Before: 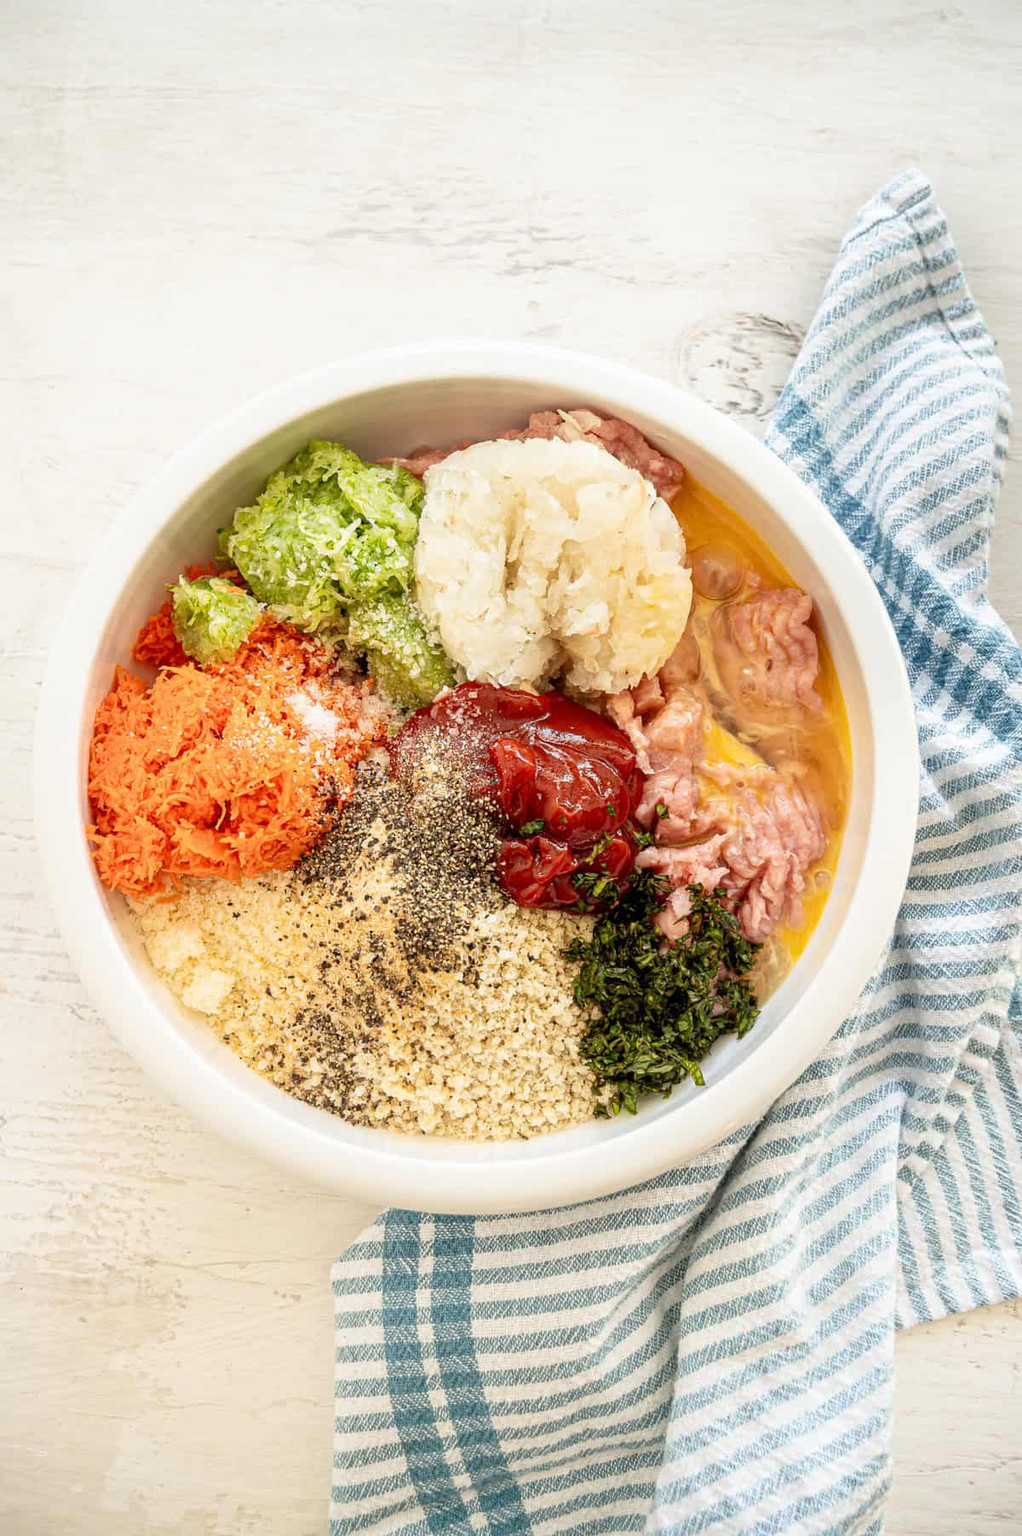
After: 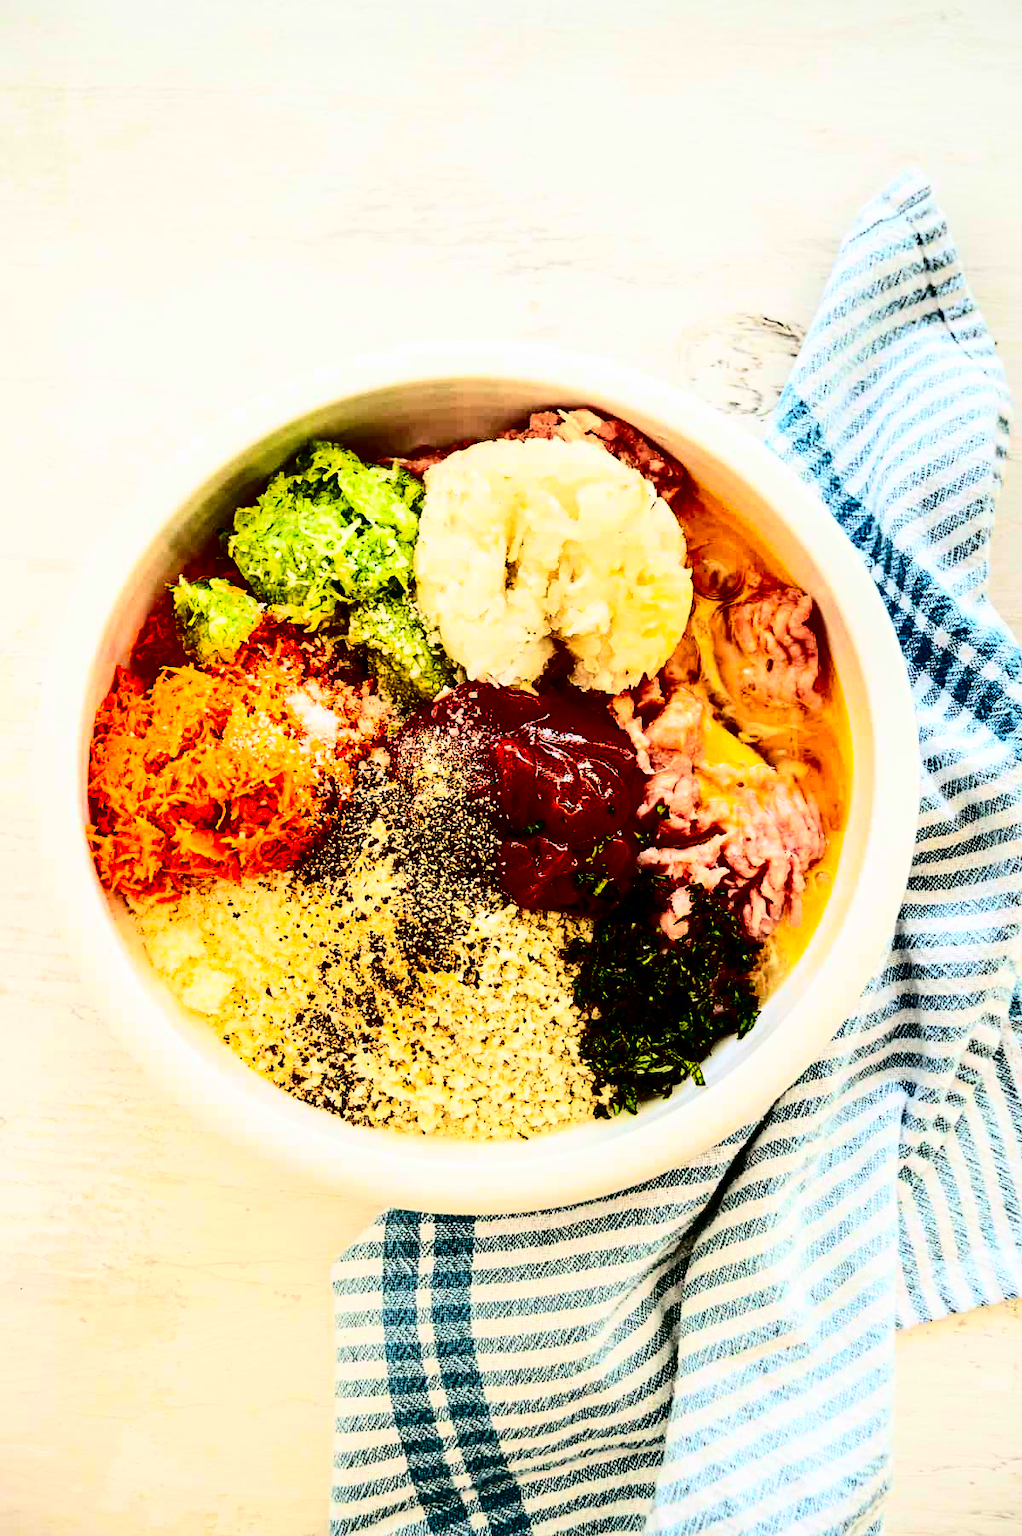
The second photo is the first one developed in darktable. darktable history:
exposure: black level correction -0.03, compensate highlight preservation false
contrast brightness saturation: contrast 0.77, brightness -1, saturation 1
